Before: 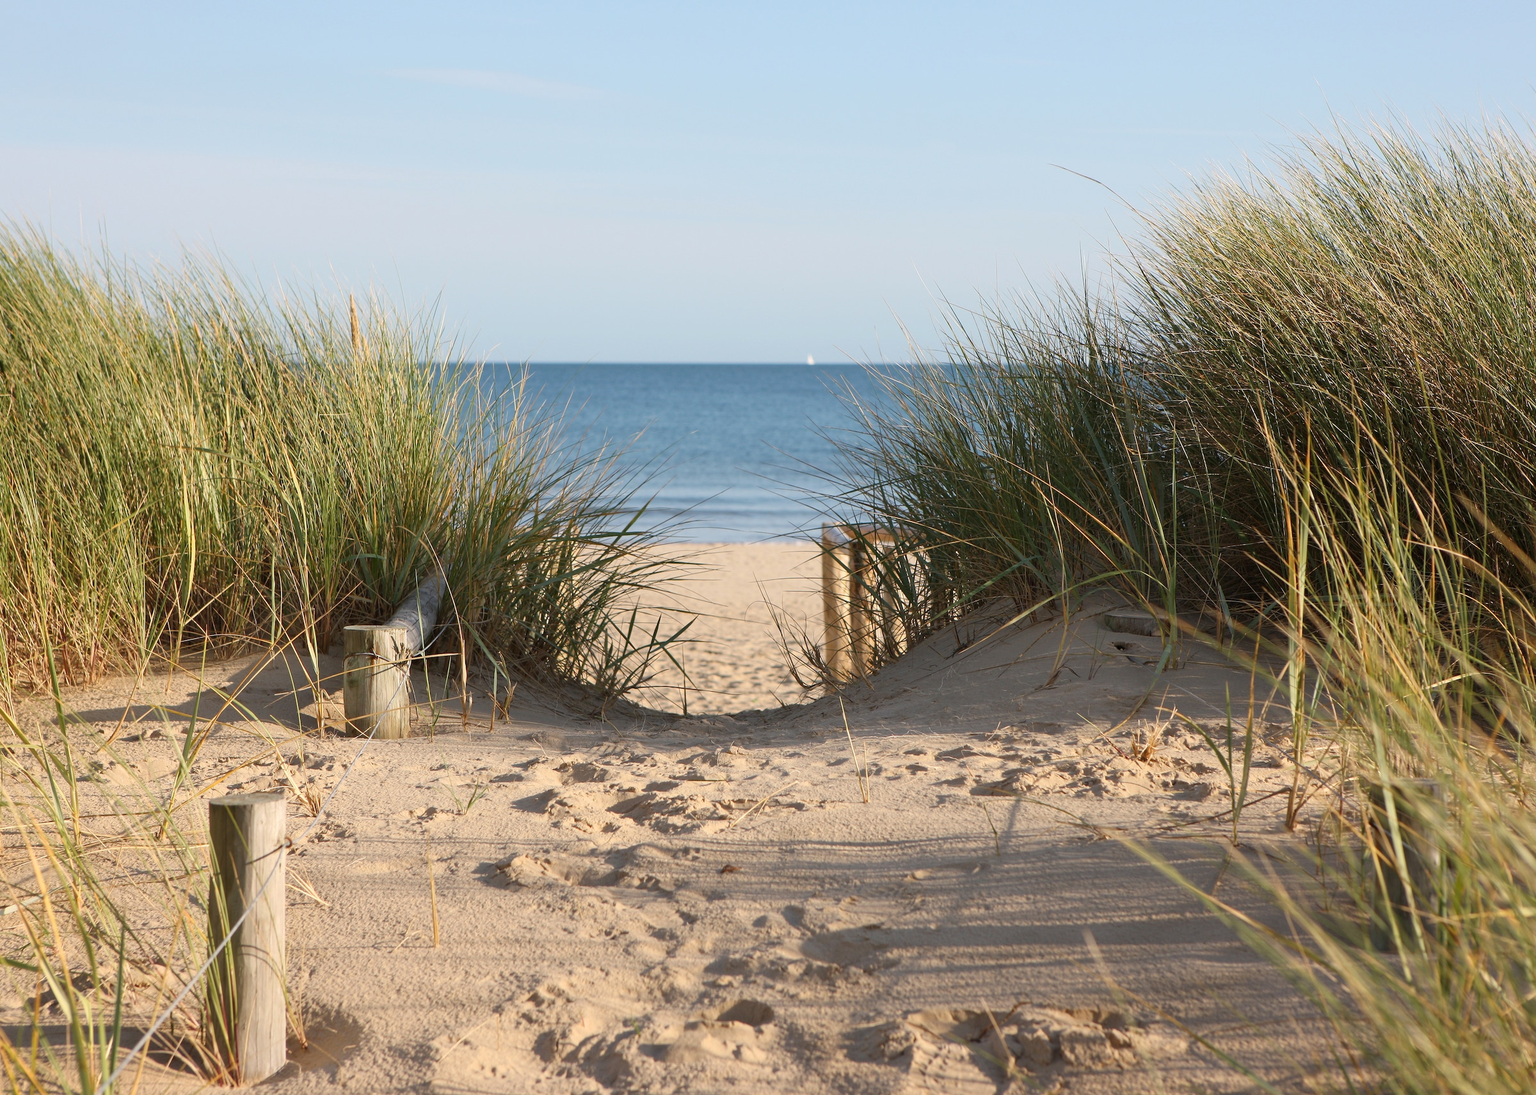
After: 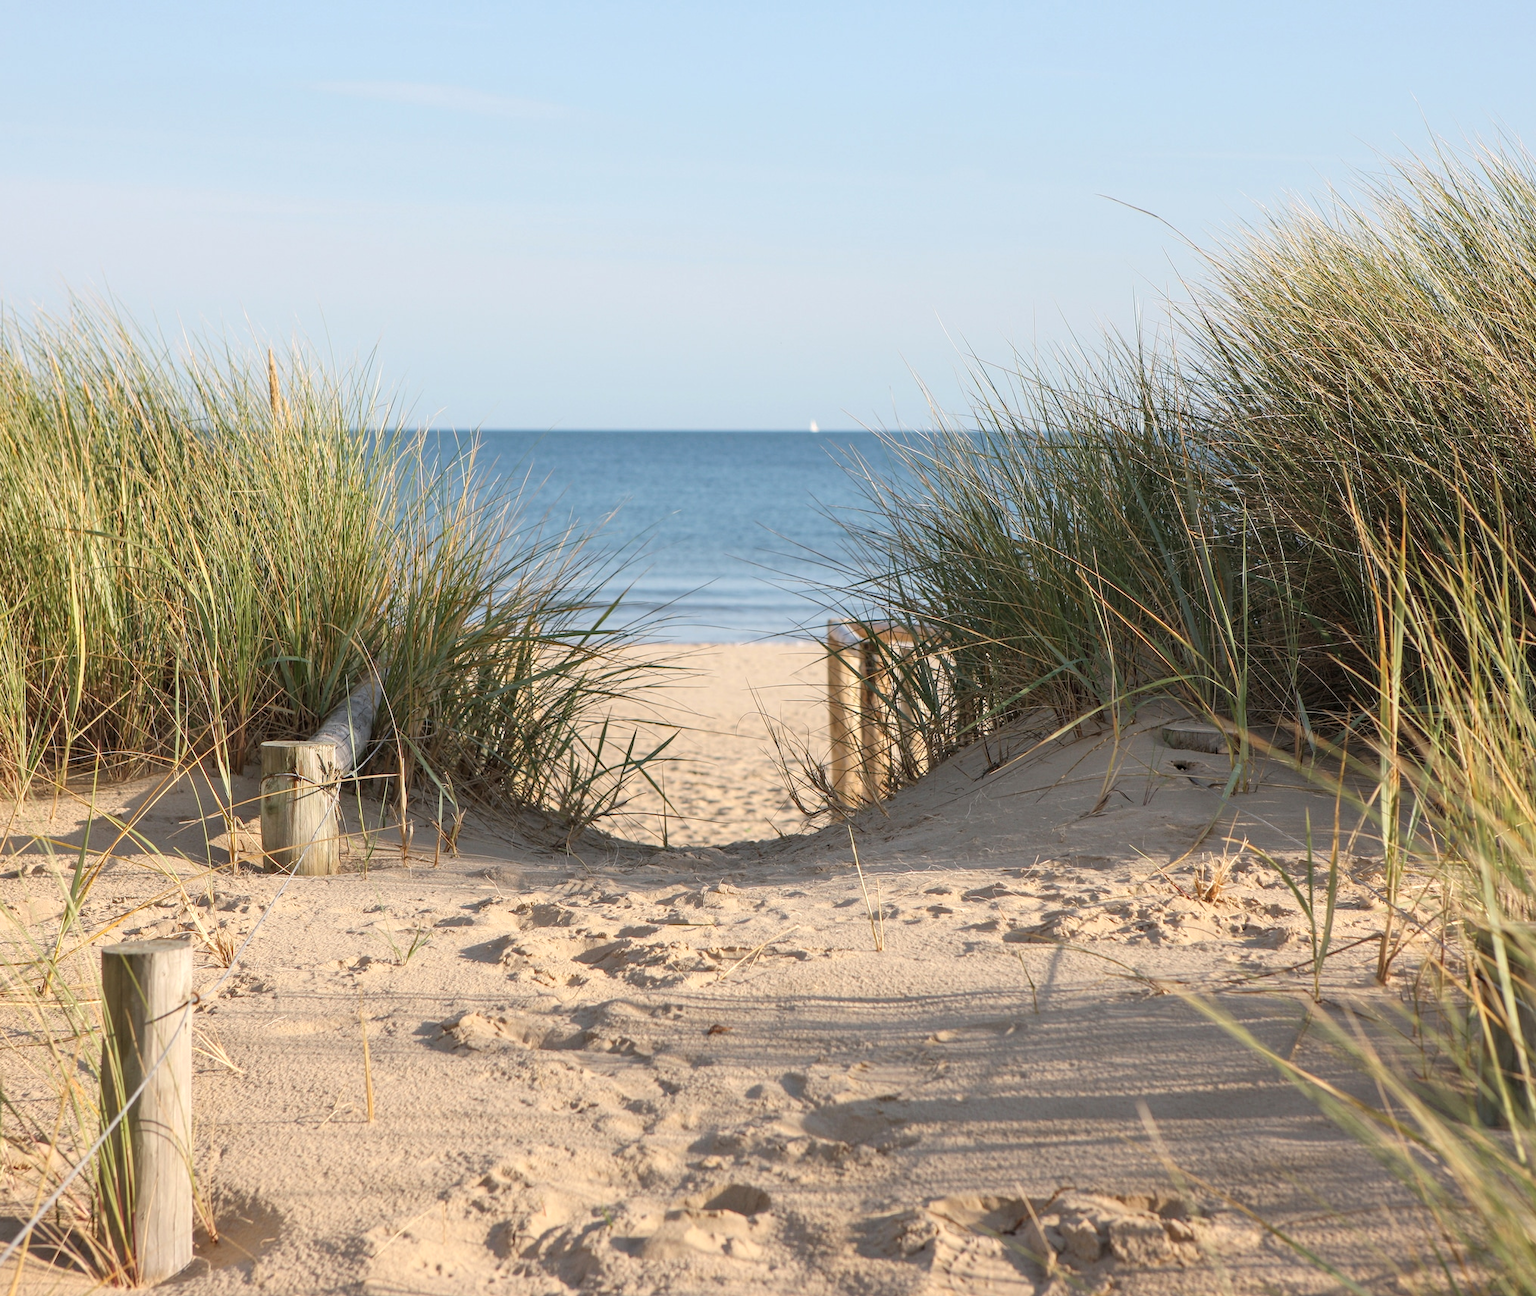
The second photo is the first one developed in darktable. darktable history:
contrast brightness saturation: brightness 0.117
crop: left 8.051%, right 7.495%
tone equalizer: edges refinement/feathering 500, mask exposure compensation -1.57 EV, preserve details no
local contrast: on, module defaults
